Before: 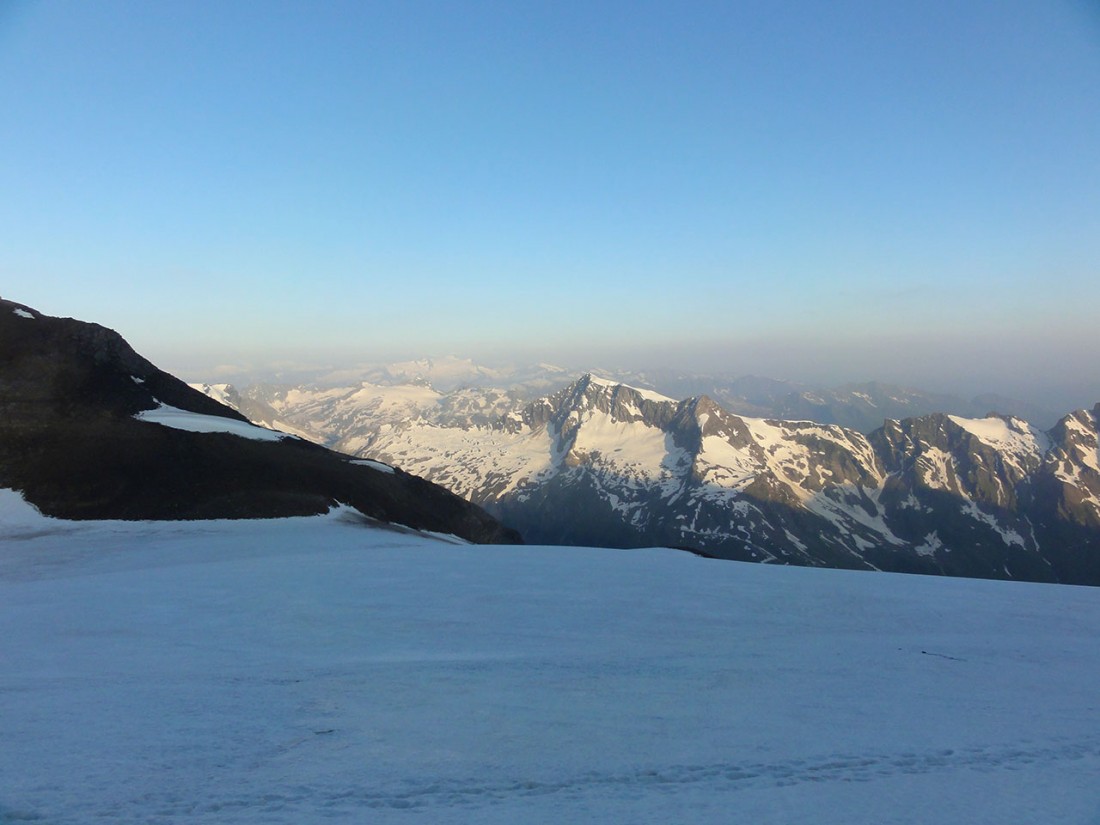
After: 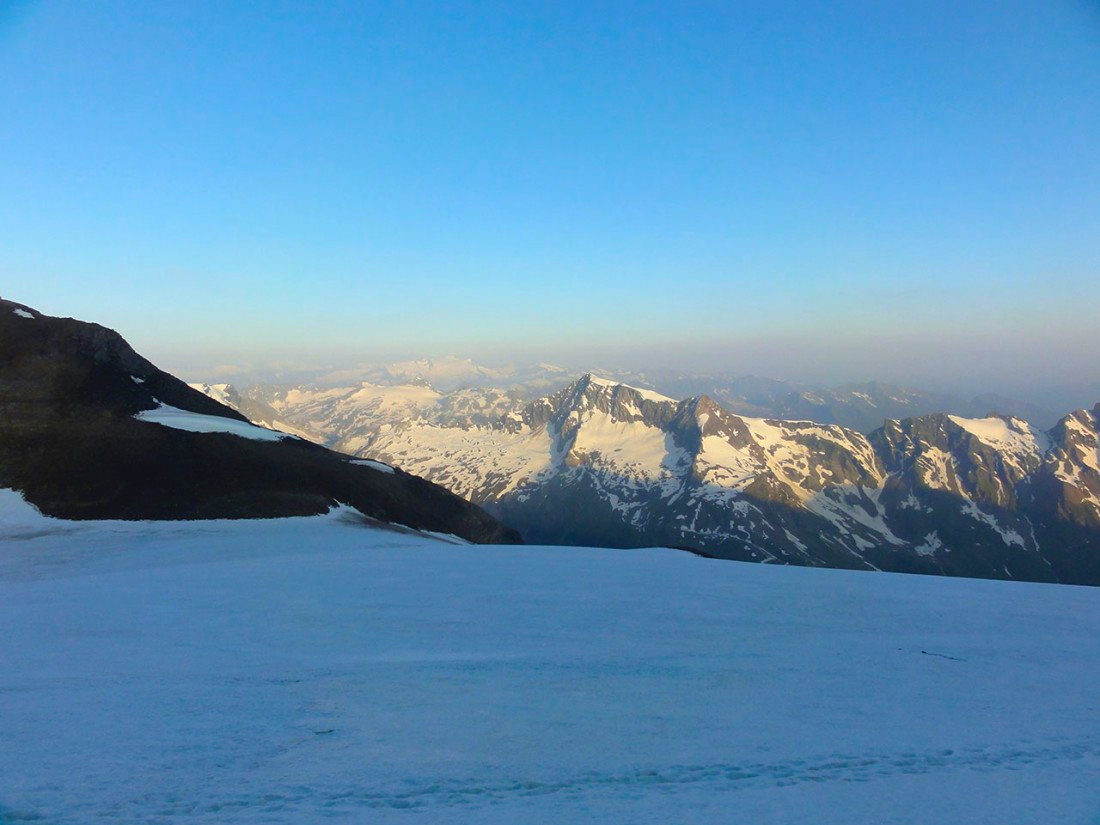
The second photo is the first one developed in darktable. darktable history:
tone curve: curves: ch0 [(0, 0) (0.003, 0.013) (0.011, 0.017) (0.025, 0.028) (0.044, 0.049) (0.069, 0.07) (0.1, 0.103) (0.136, 0.143) (0.177, 0.186) (0.224, 0.232) (0.277, 0.282) (0.335, 0.333) (0.399, 0.405) (0.468, 0.477) (0.543, 0.54) (0.623, 0.627) (0.709, 0.709) (0.801, 0.798) (0.898, 0.902) (1, 1)], preserve colors none
color balance rgb: perceptual saturation grading › global saturation 29.965%, global vibrance 20%
